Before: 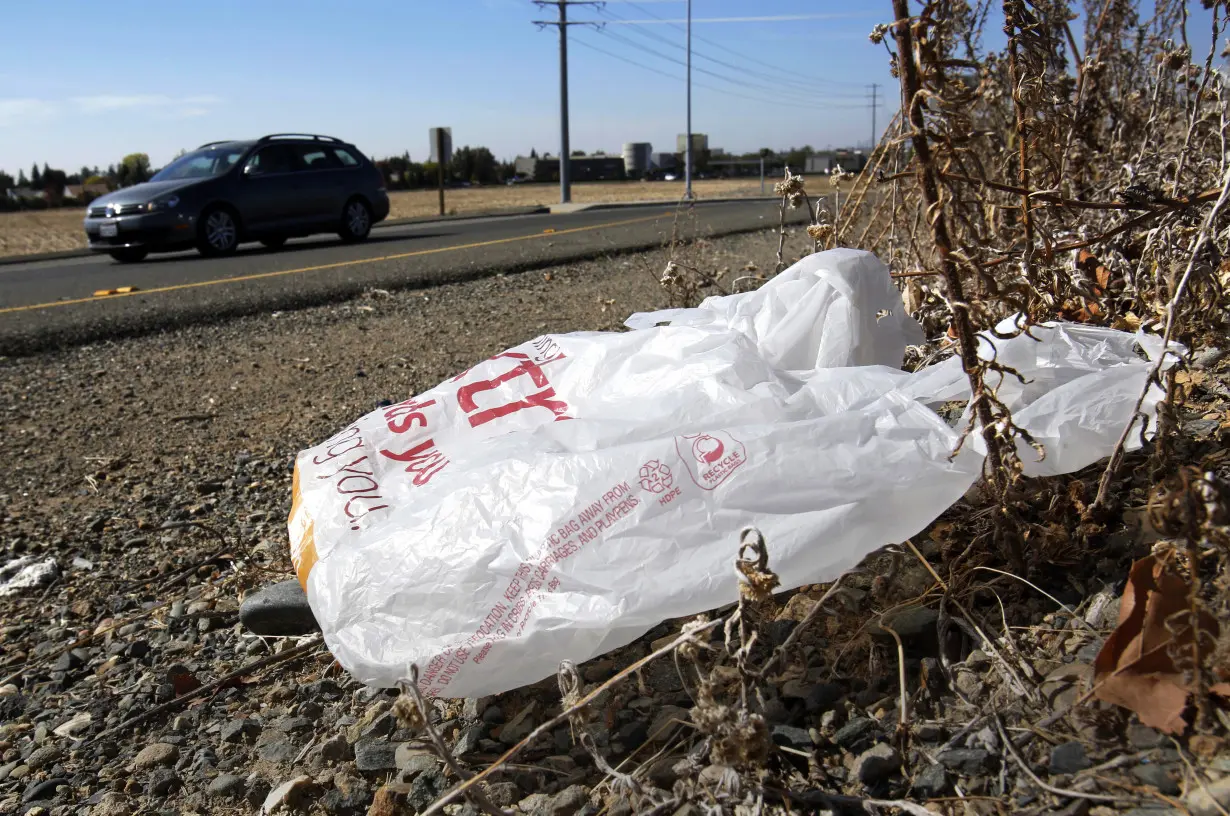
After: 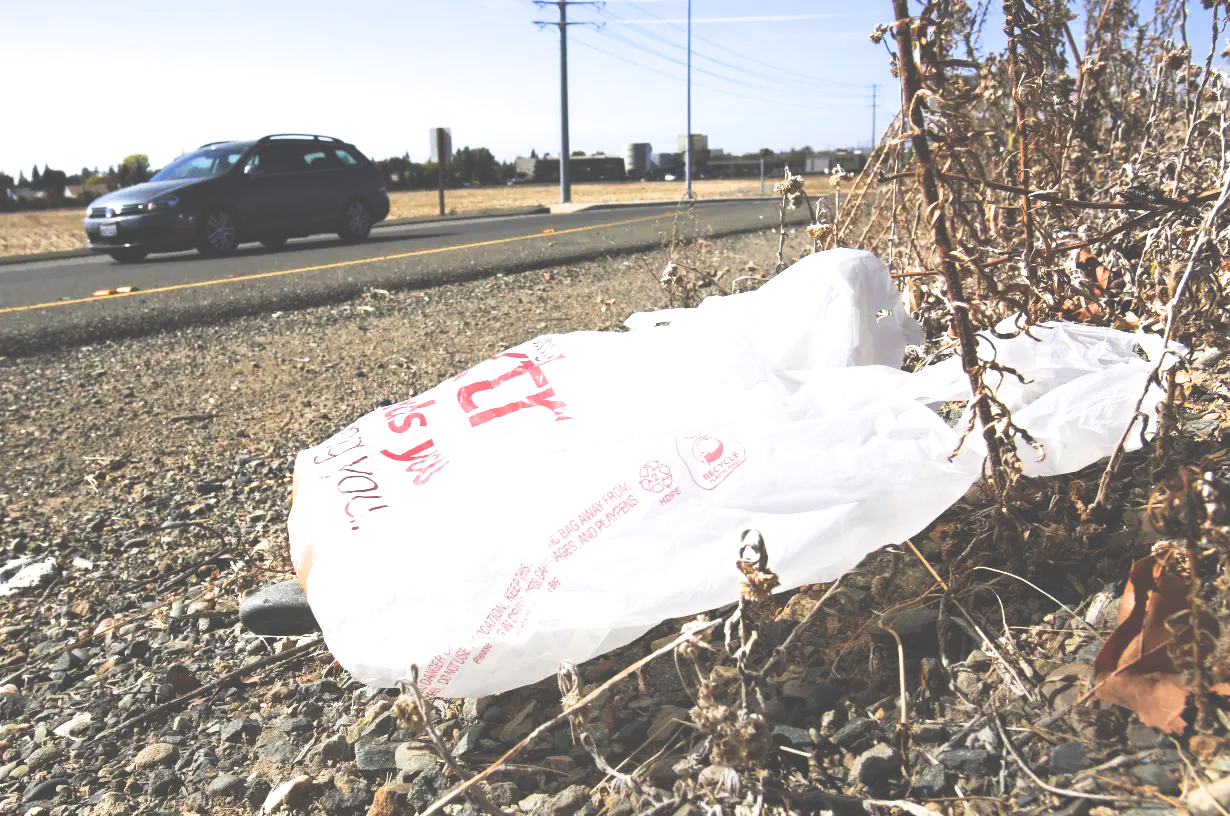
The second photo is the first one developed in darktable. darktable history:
exposure: black level correction -0.024, exposure 1.393 EV, compensate exposure bias true, compensate highlight preservation false
filmic rgb: black relative exposure -9.62 EV, white relative exposure 3.02 EV, hardness 6.18
tone curve: curves: ch0 [(0, 0) (0.003, 0.013) (0.011, 0.02) (0.025, 0.037) (0.044, 0.068) (0.069, 0.108) (0.1, 0.138) (0.136, 0.168) (0.177, 0.203) (0.224, 0.241) (0.277, 0.281) (0.335, 0.328) (0.399, 0.382) (0.468, 0.448) (0.543, 0.519) (0.623, 0.603) (0.709, 0.705) (0.801, 0.808) (0.898, 0.903) (1, 1)], preserve colors none
